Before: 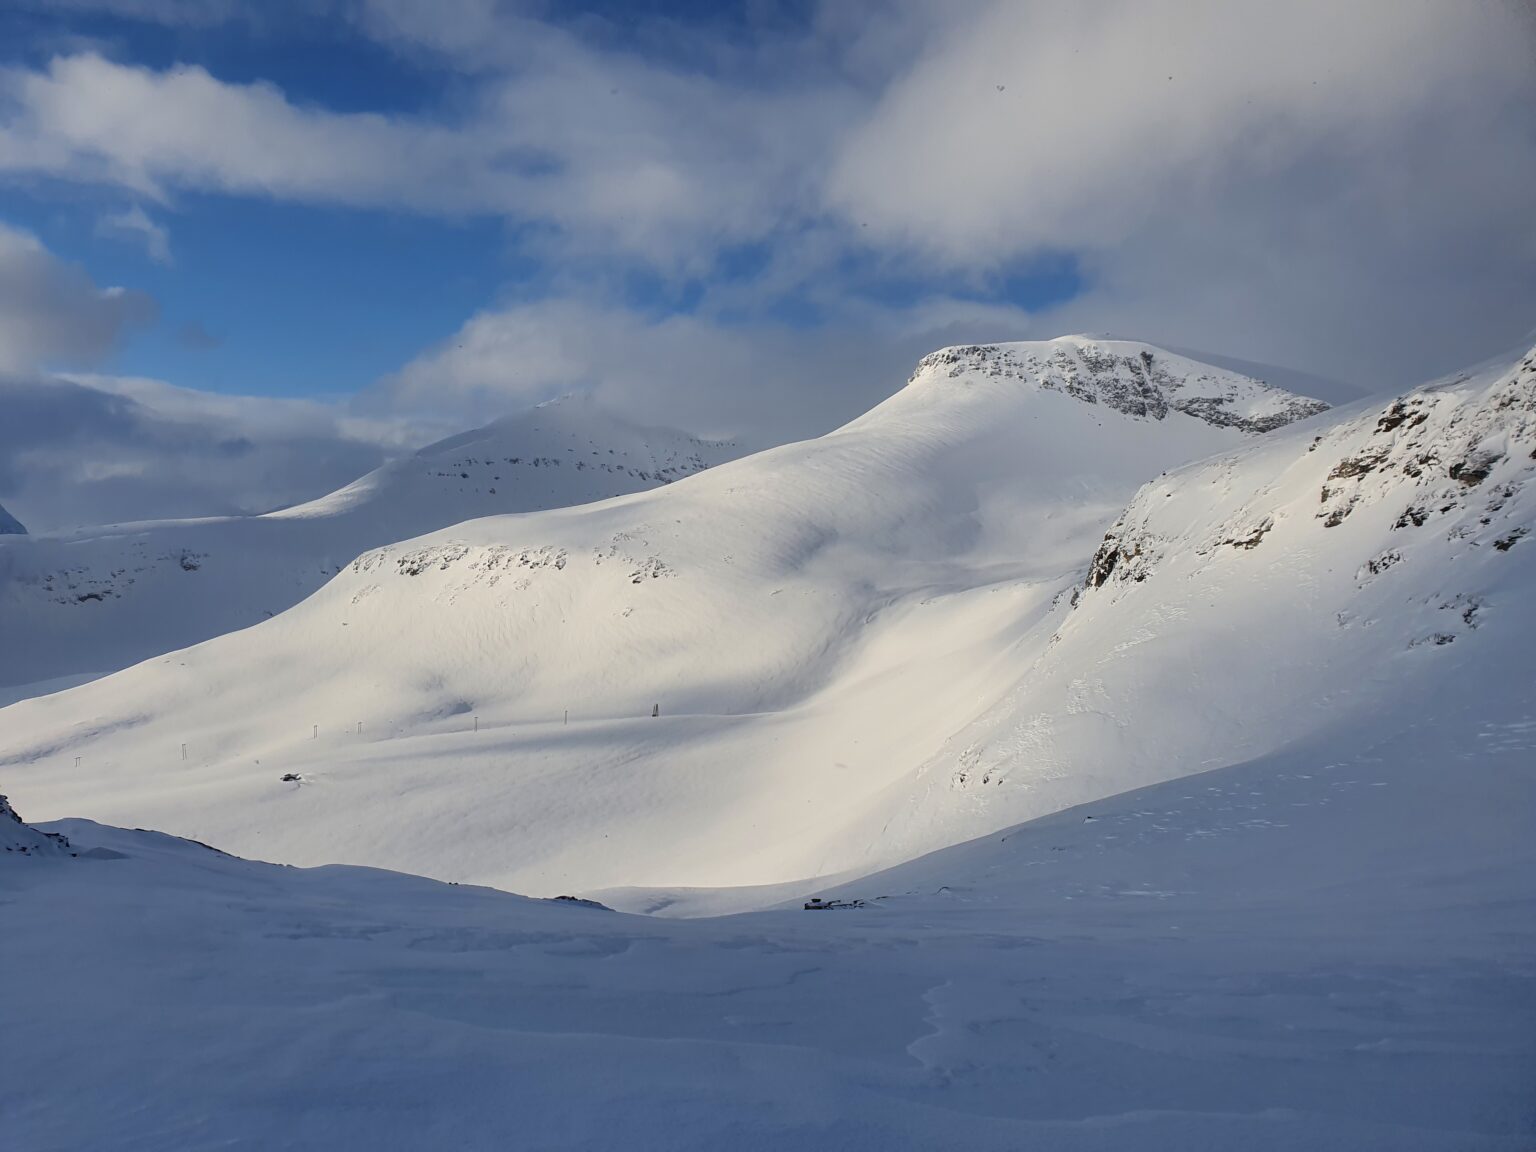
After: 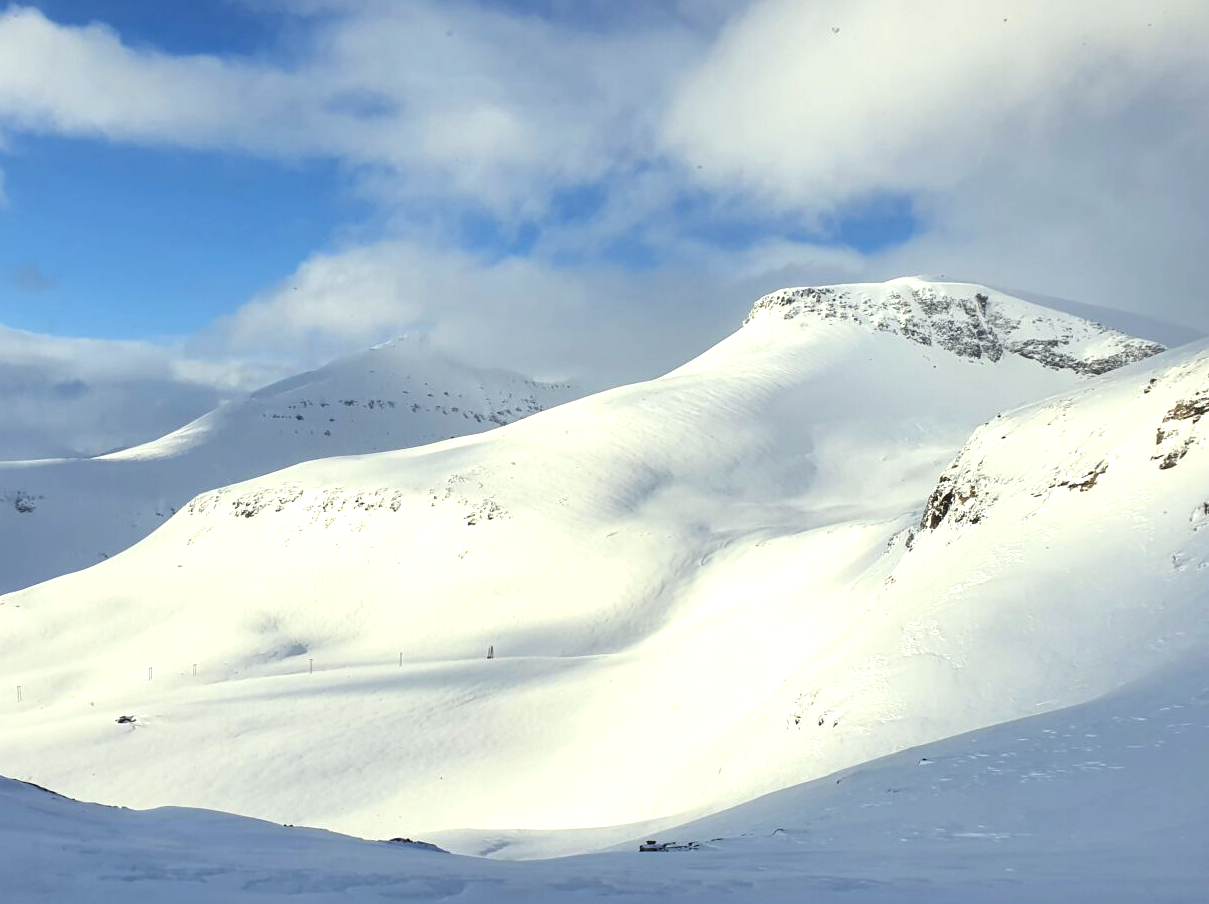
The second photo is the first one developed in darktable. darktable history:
crop and rotate: left 10.751%, top 5.12%, right 10.479%, bottom 16.327%
exposure: black level correction 0, exposure 1 EV, compensate highlight preservation false
color correction: highlights a* -4.33, highlights b* 6.95
